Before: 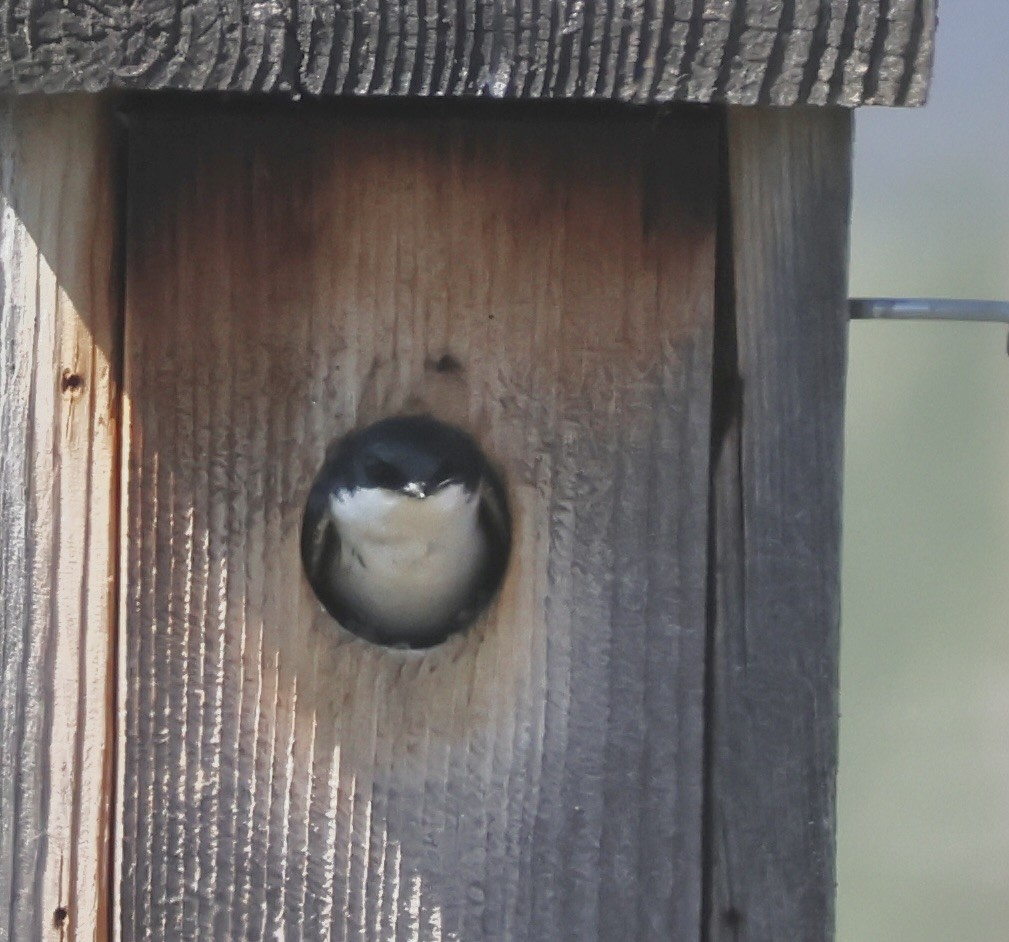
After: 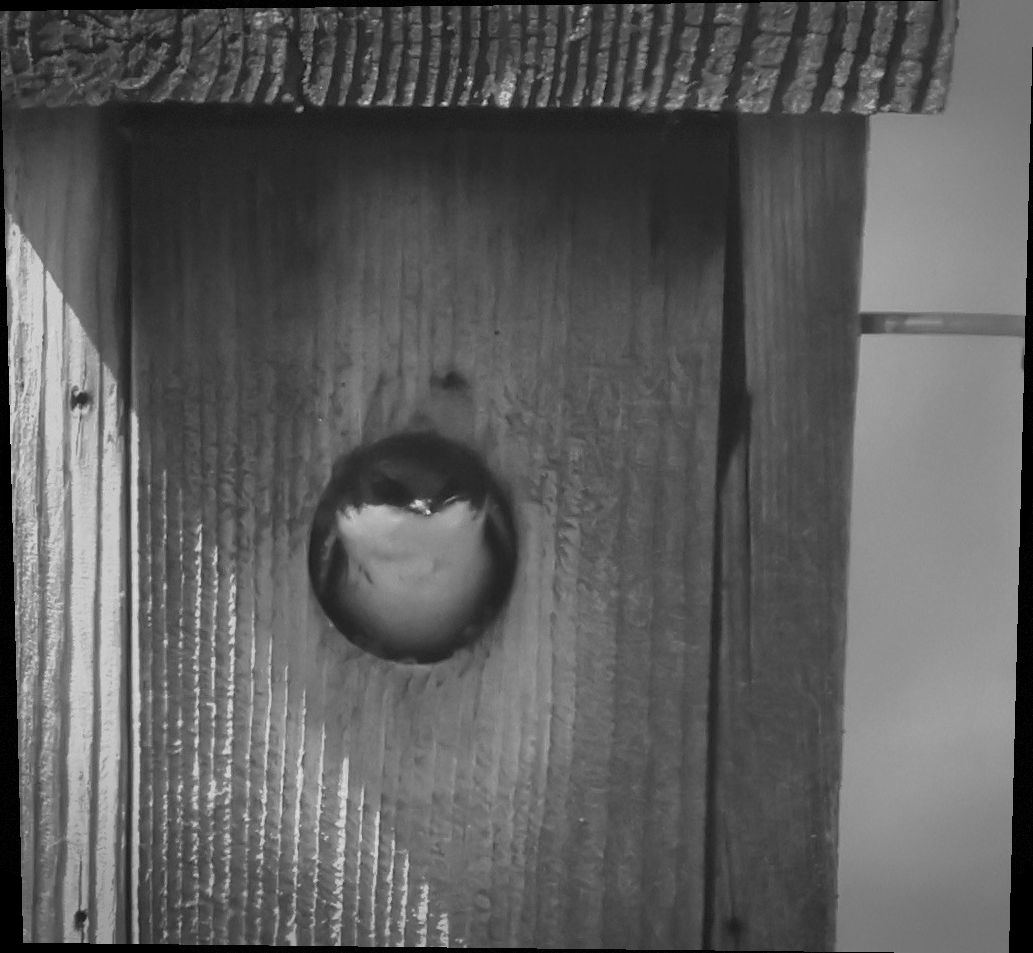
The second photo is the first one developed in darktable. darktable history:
rotate and perspective: lens shift (vertical) 0.048, lens shift (horizontal) -0.024, automatic cropping off
tone equalizer: on, module defaults
vignetting: fall-off start 100%, brightness -0.406, saturation -0.3, width/height ratio 1.324, dithering 8-bit output, unbound false
monochrome: a 14.95, b -89.96
color correction: highlights a* 9.03, highlights b* 8.71, shadows a* 40, shadows b* 40, saturation 0.8
vibrance: on, module defaults
